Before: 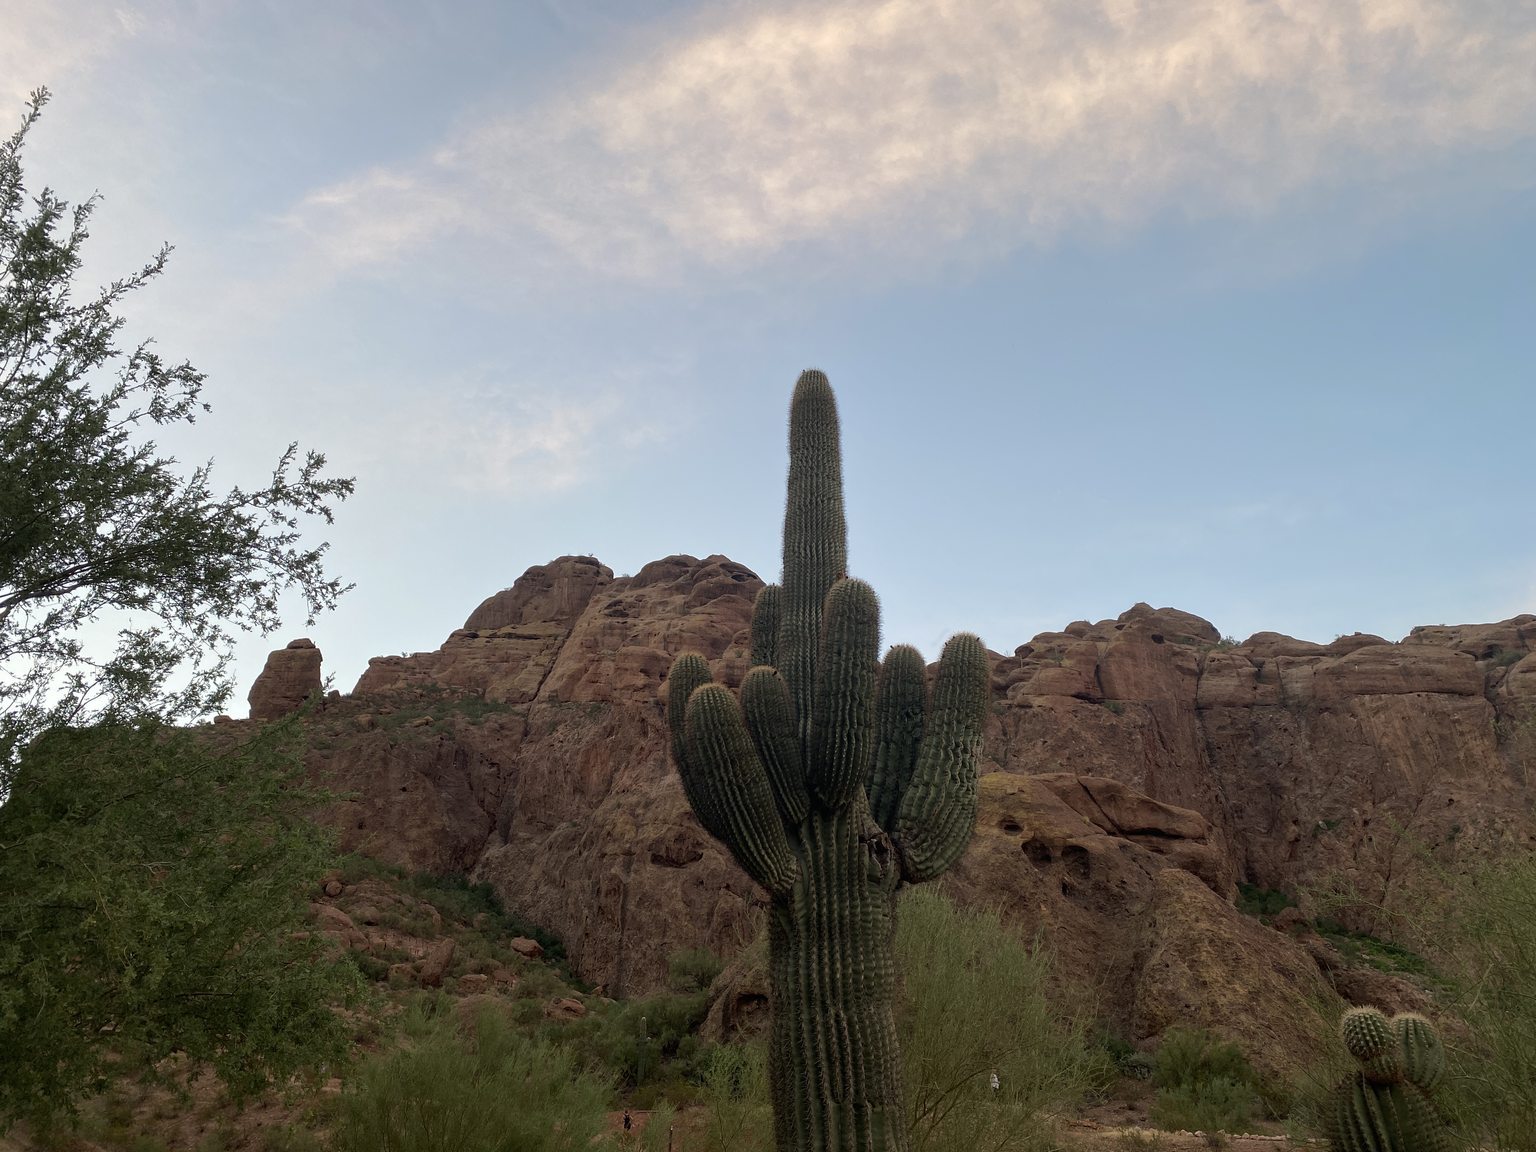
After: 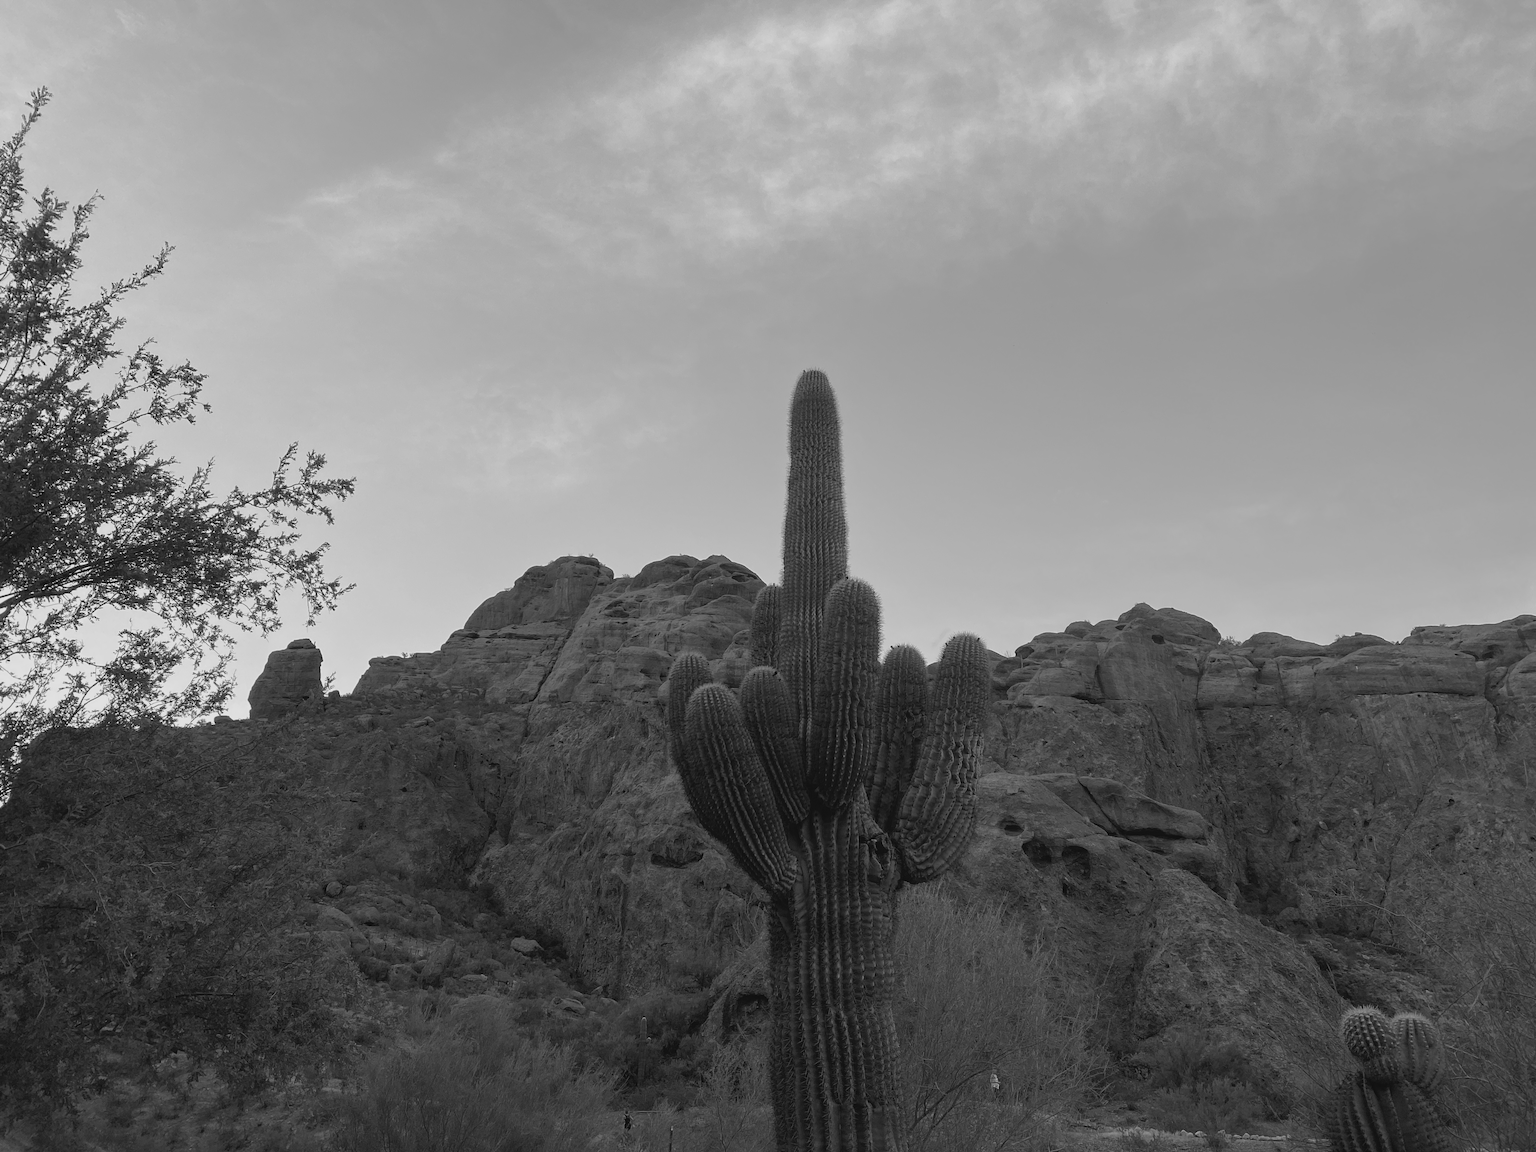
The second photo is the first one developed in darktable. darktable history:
contrast brightness saturation: contrast -0.1, saturation -0.1
monochrome: a -71.75, b 75.82
